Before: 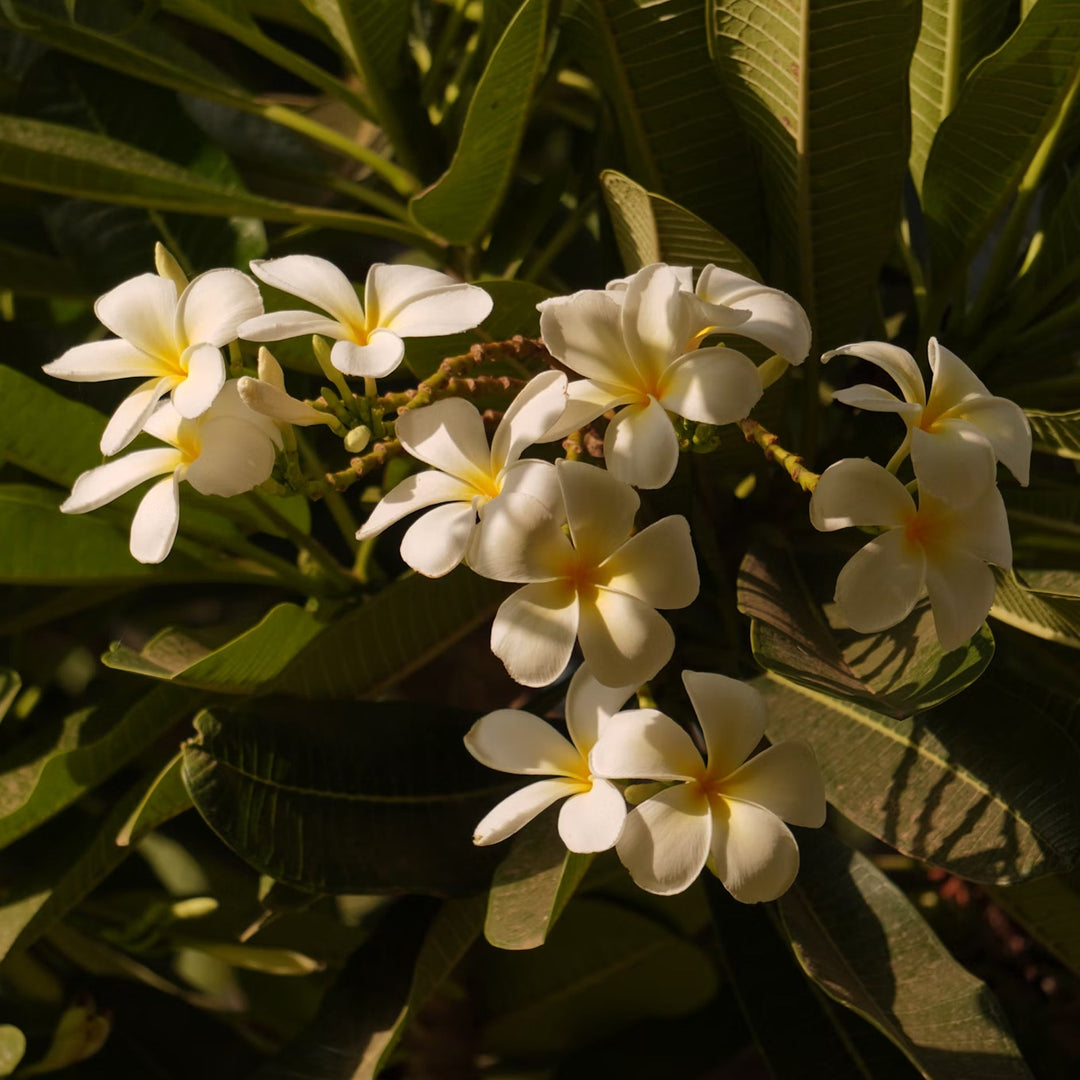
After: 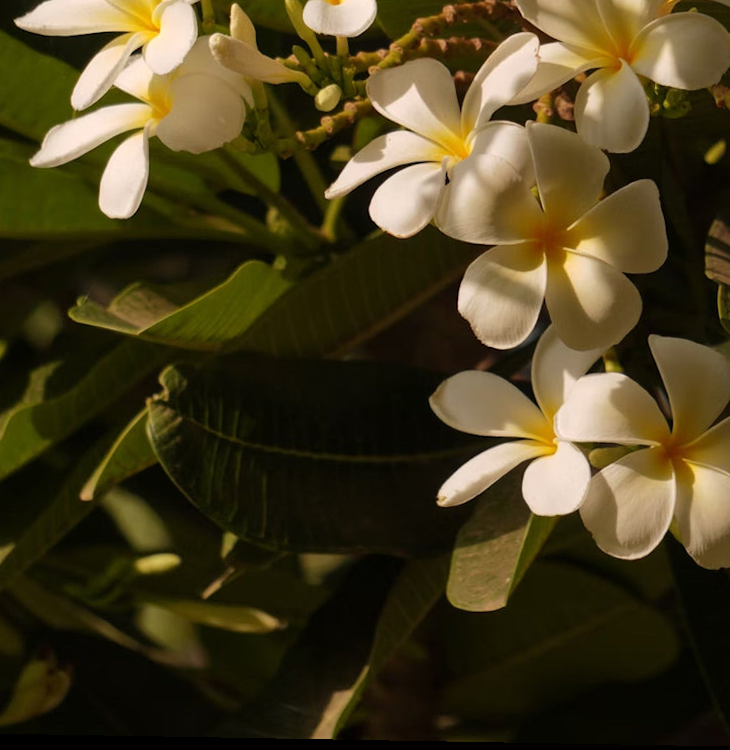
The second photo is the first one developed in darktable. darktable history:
crop and rotate: angle -1.01°, left 3.739%, top 31.655%, right 29.787%
